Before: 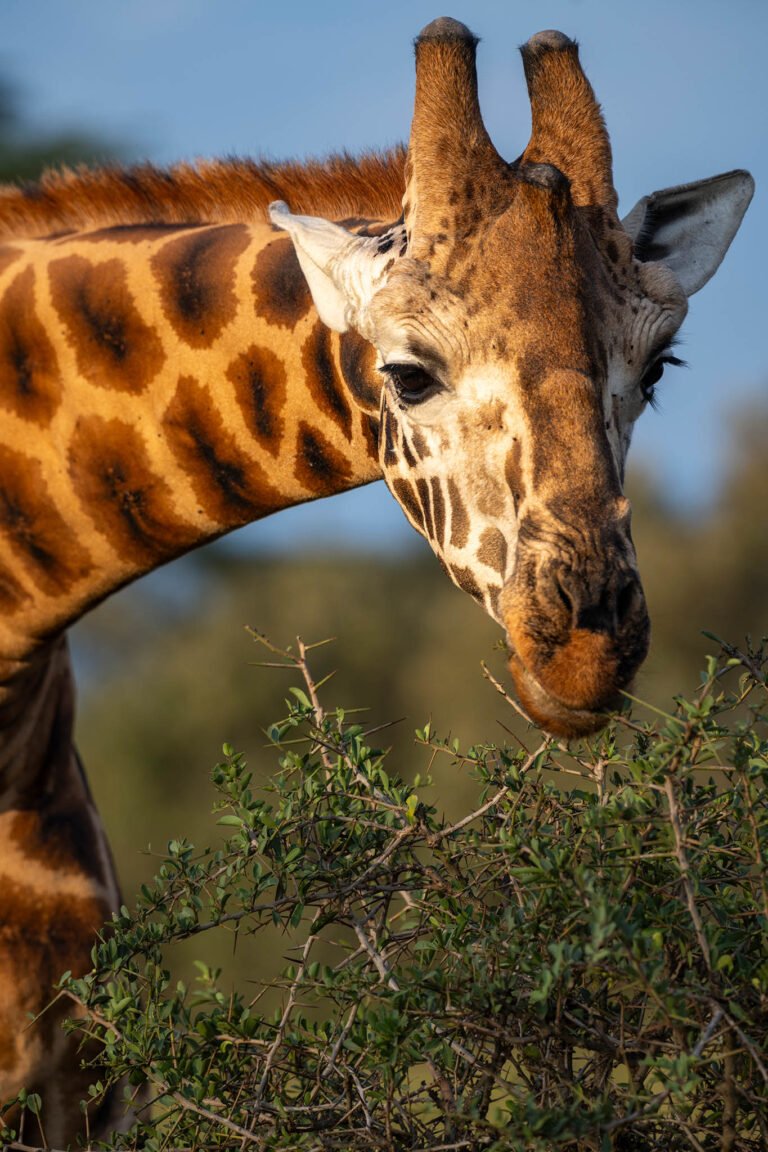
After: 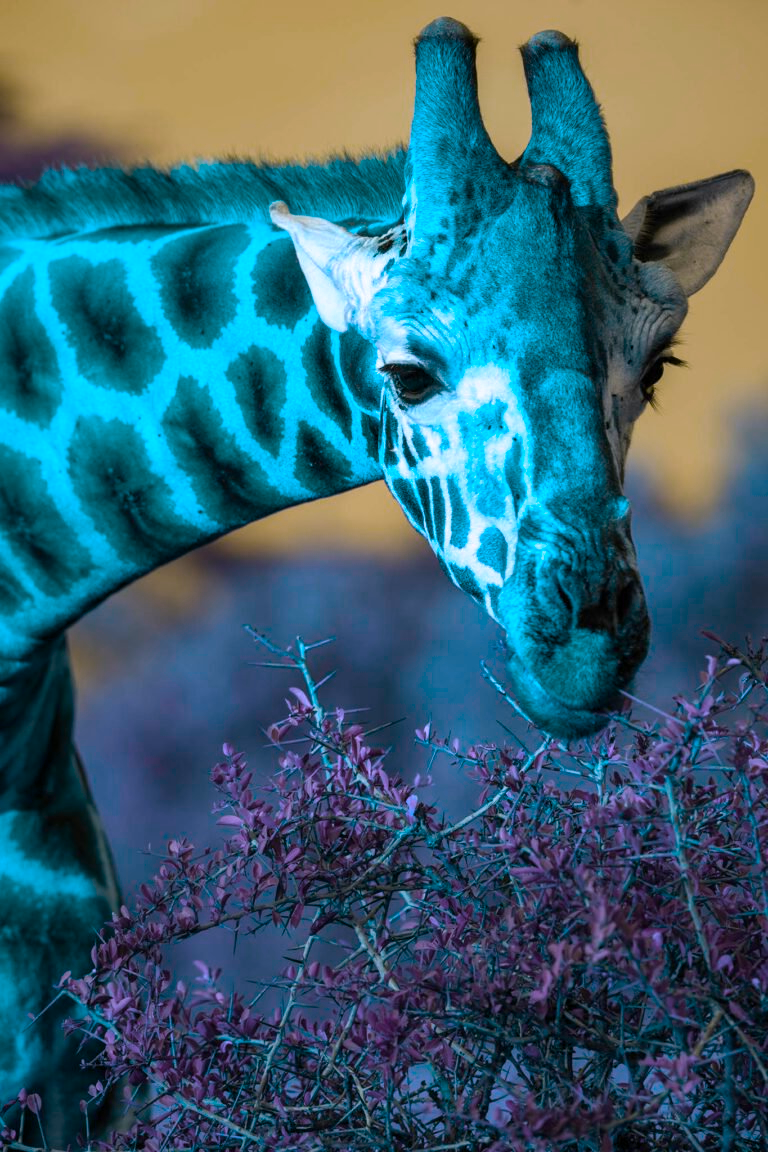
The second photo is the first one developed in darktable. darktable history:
color balance rgb: hue shift 180°, global vibrance 50%, contrast 0.32%
exposure: exposure 0 EV
